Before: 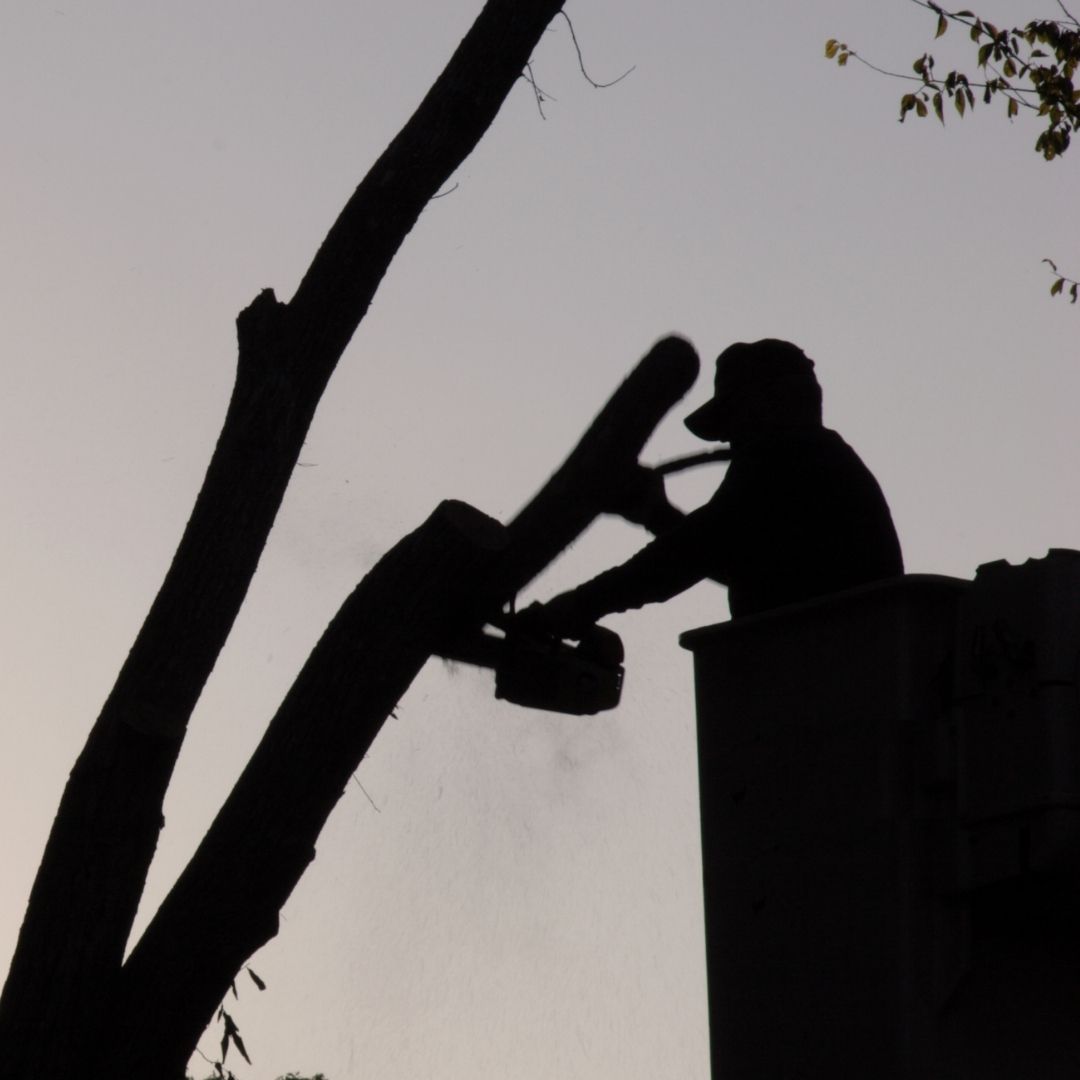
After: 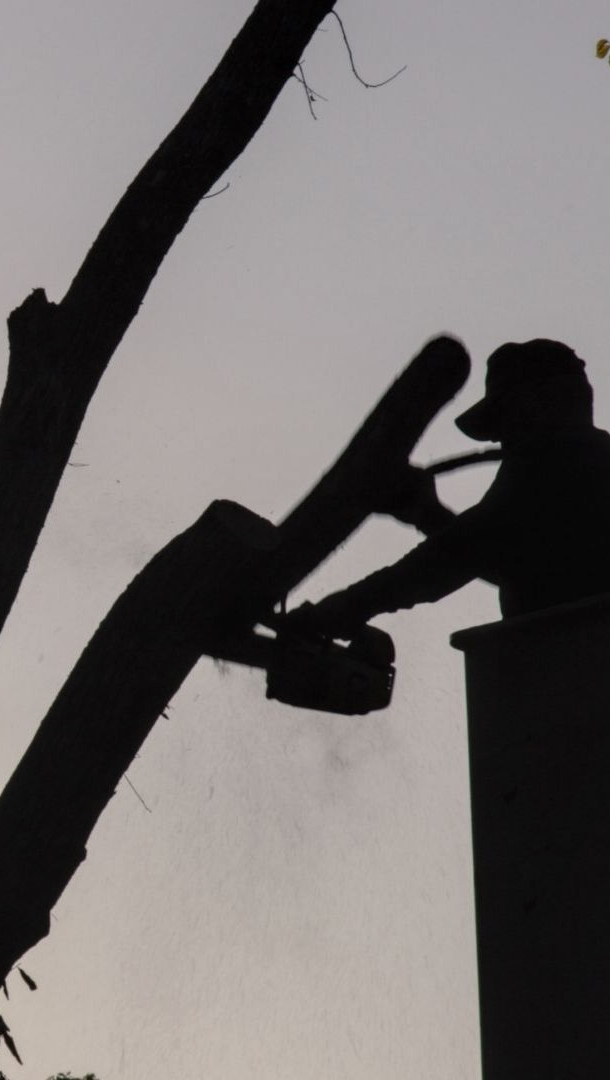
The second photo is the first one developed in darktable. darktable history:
crop: left 21.232%, right 22.209%
local contrast: detail 130%
